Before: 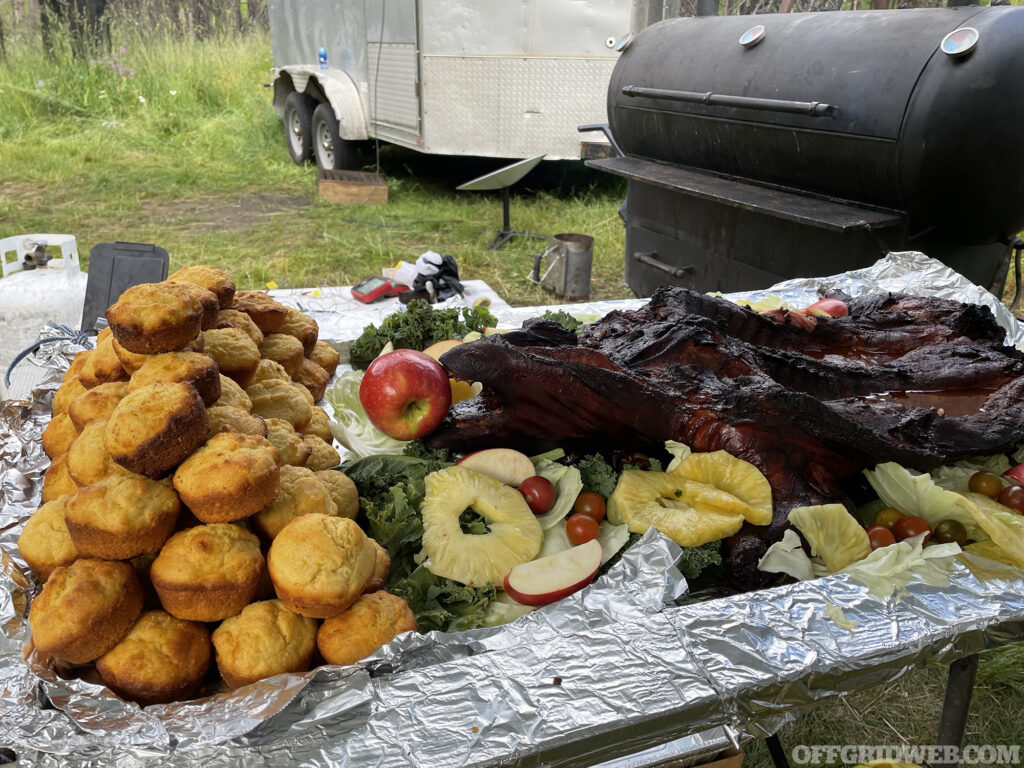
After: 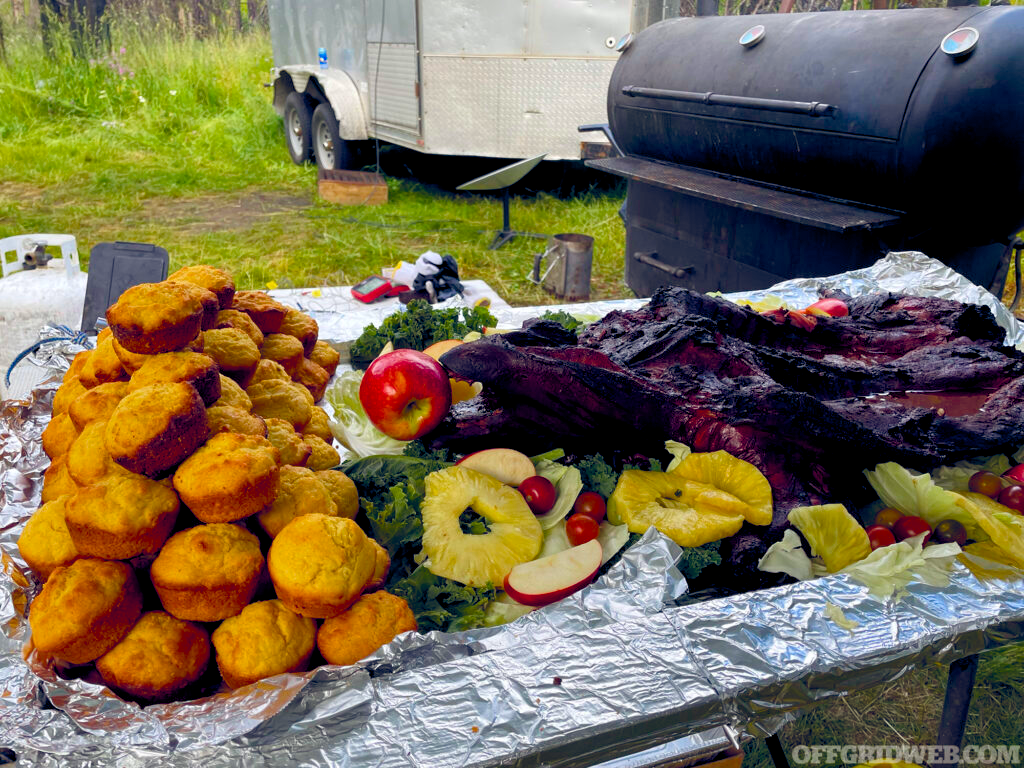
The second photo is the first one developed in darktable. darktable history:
color balance rgb: shadows lift › chroma 1.017%, shadows lift › hue 28.88°, global offset › luminance -0.291%, global offset › chroma 0.304%, global offset › hue 260.1°, linear chroma grading › global chroma 8.716%, perceptual saturation grading › global saturation 20%, perceptual saturation grading › highlights -24.925%, perceptual saturation grading › shadows 50.192%, global vibrance 39.544%
